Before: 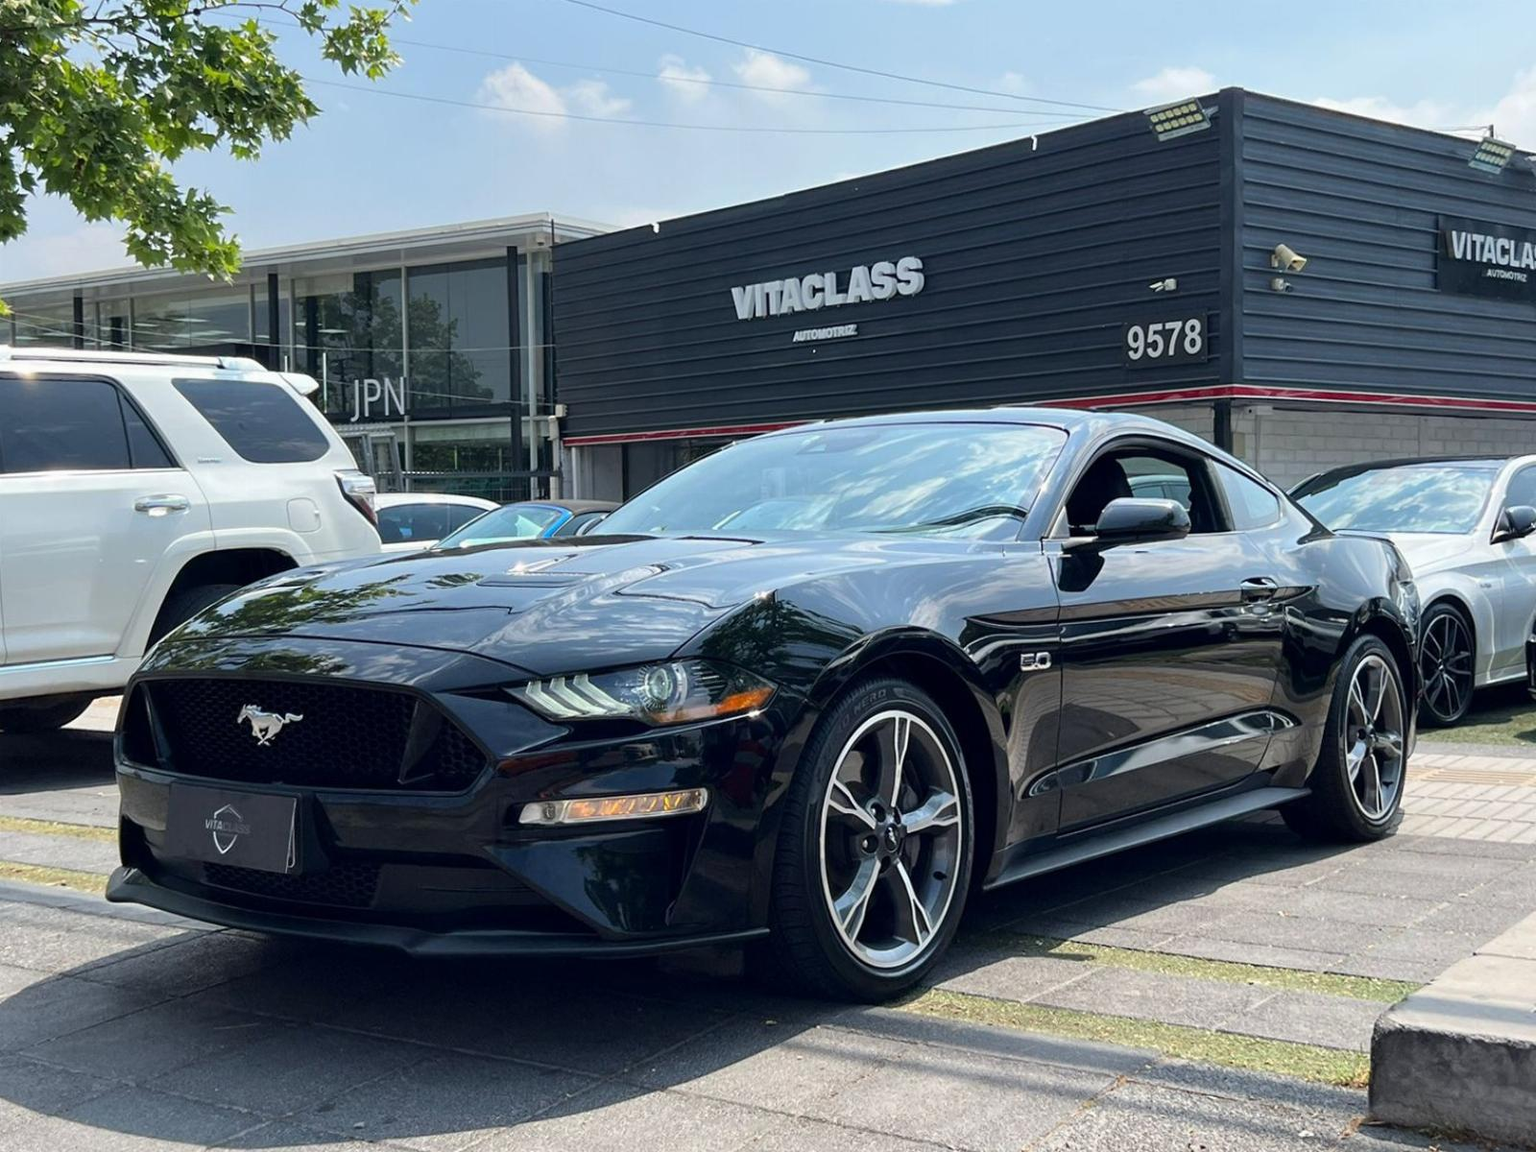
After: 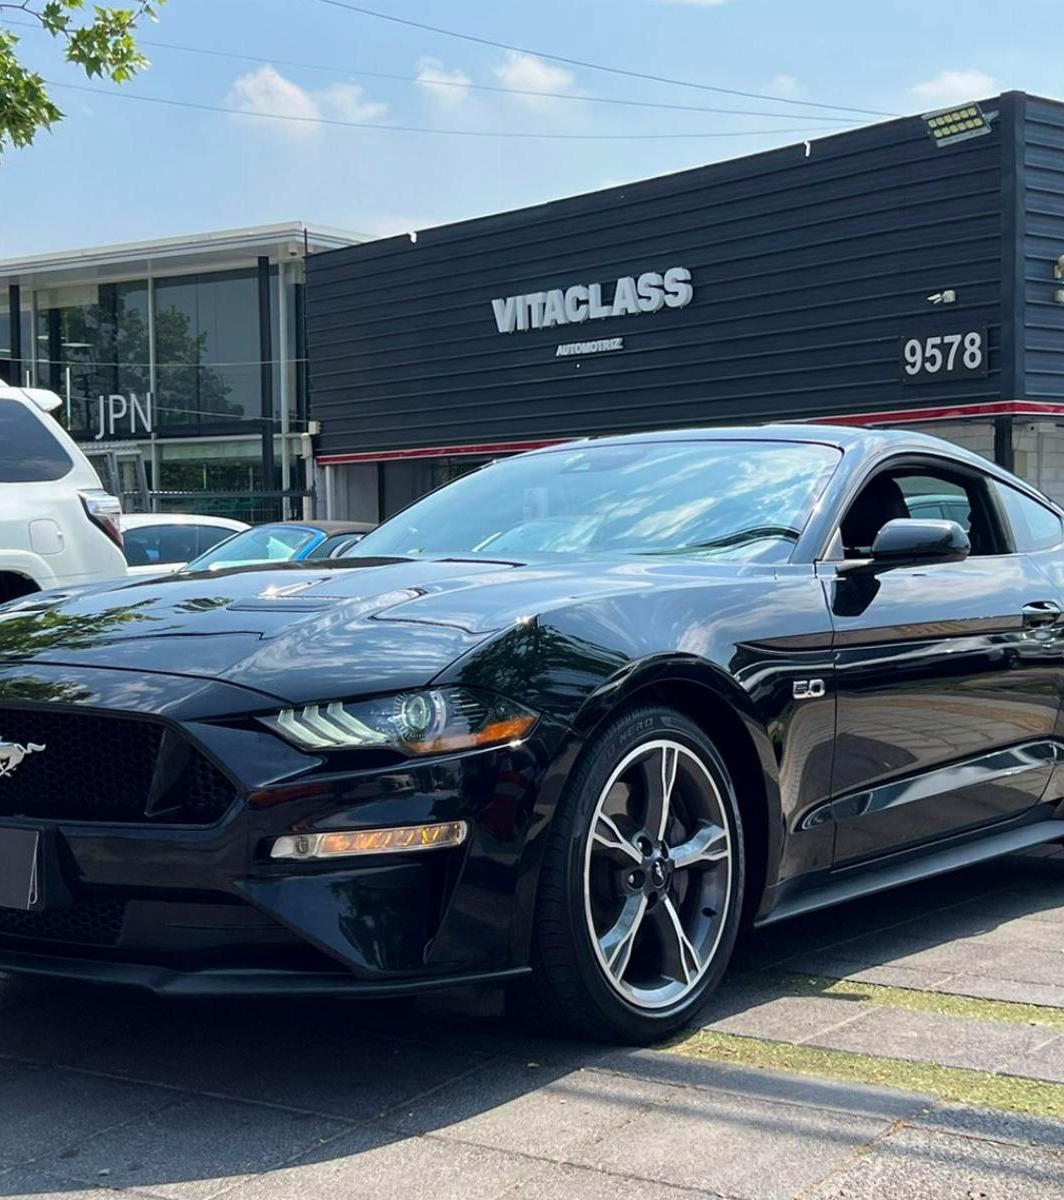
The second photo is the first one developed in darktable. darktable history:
velvia: on, module defaults
crop: left 16.899%, right 16.556%
